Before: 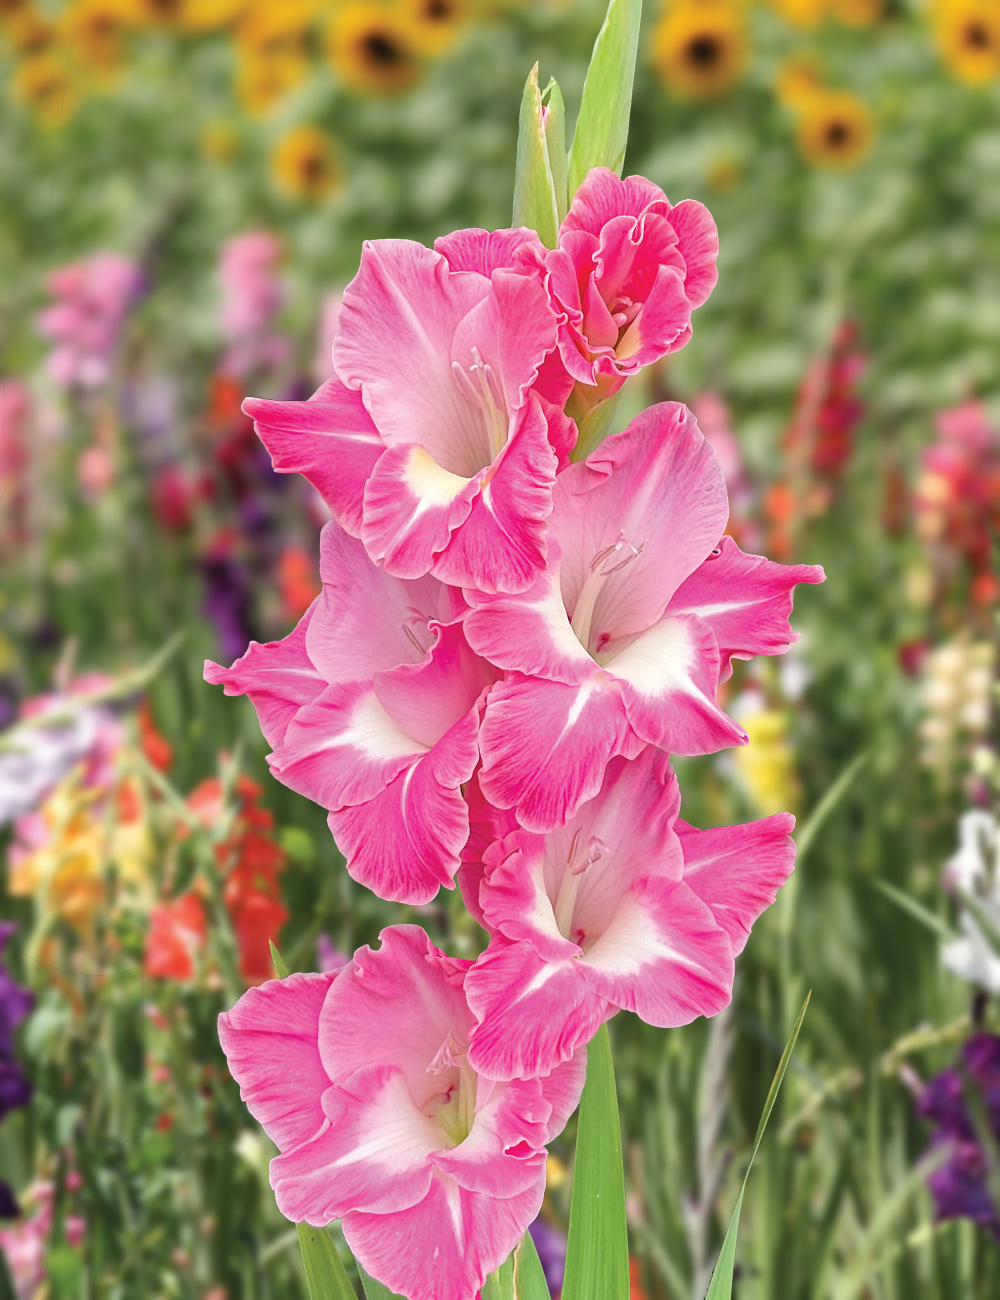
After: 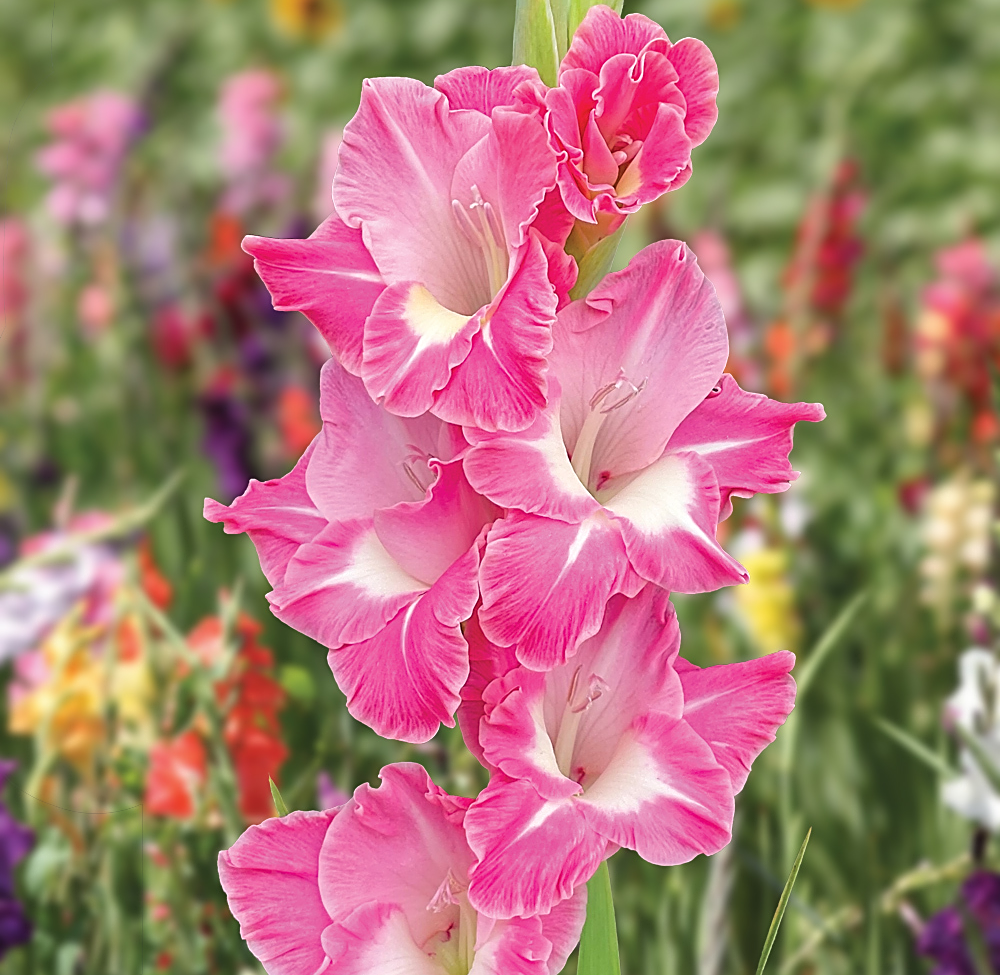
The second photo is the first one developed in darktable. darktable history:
sharpen: on, module defaults
crop and rotate: top 12.5%, bottom 12.5%
